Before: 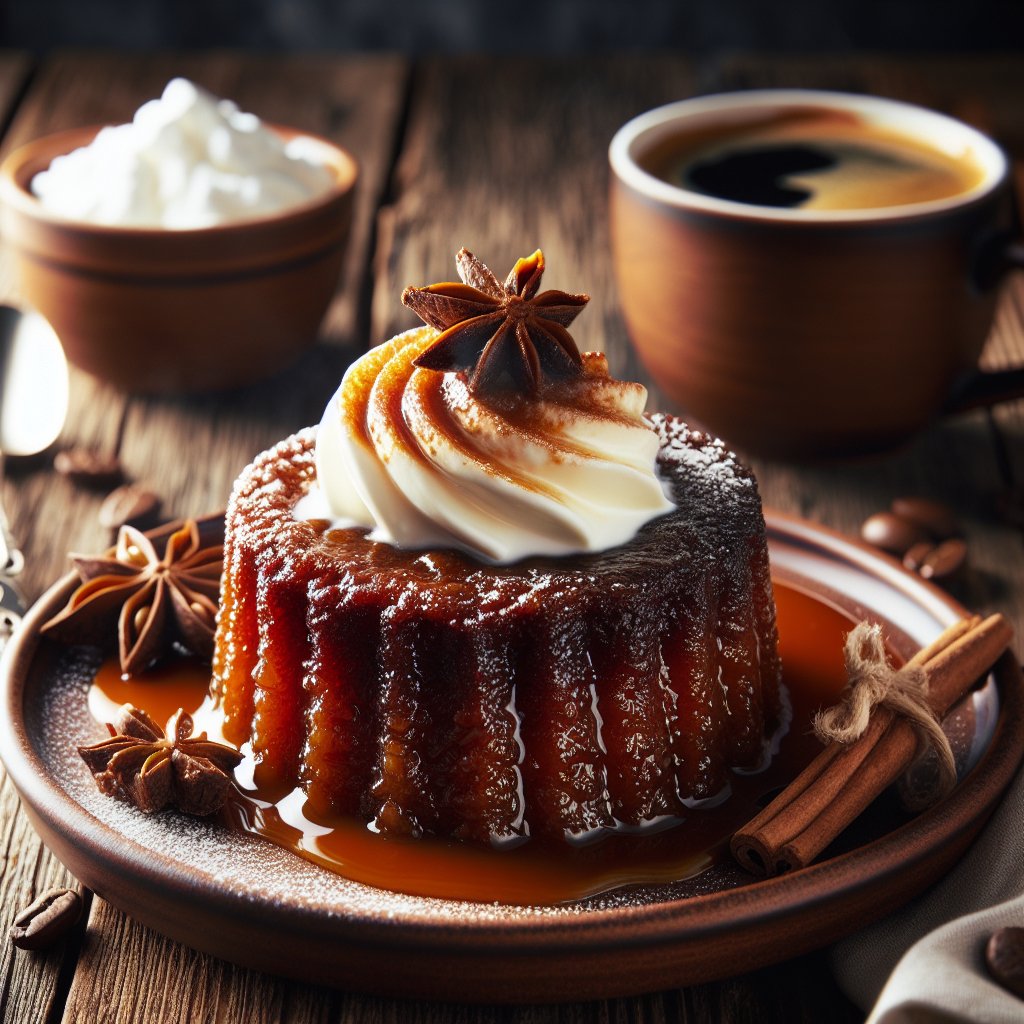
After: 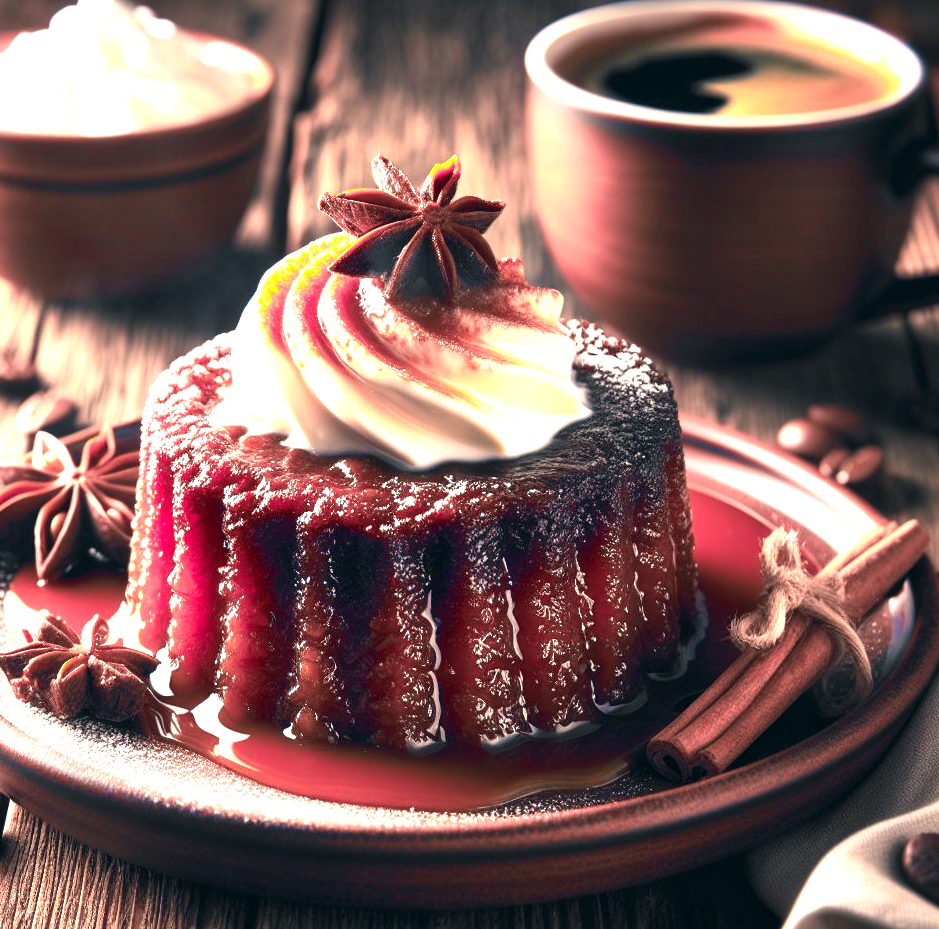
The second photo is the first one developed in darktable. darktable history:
color correction: highlights a* 10.32, highlights b* 14.66, shadows a* -9.59, shadows b* -15.02
crop and rotate: left 8.262%, top 9.226%
color zones: curves: ch0 [(0.257, 0.558) (0.75, 0.565)]; ch1 [(0.004, 0.857) (0.14, 0.416) (0.257, 0.695) (0.442, 0.032) (0.736, 0.266) (0.891, 0.741)]; ch2 [(0, 0.623) (0.112, 0.436) (0.271, 0.474) (0.516, 0.64) (0.743, 0.286)]
exposure: black level correction 0, exposure 1 EV, compensate exposure bias true, compensate highlight preservation false
